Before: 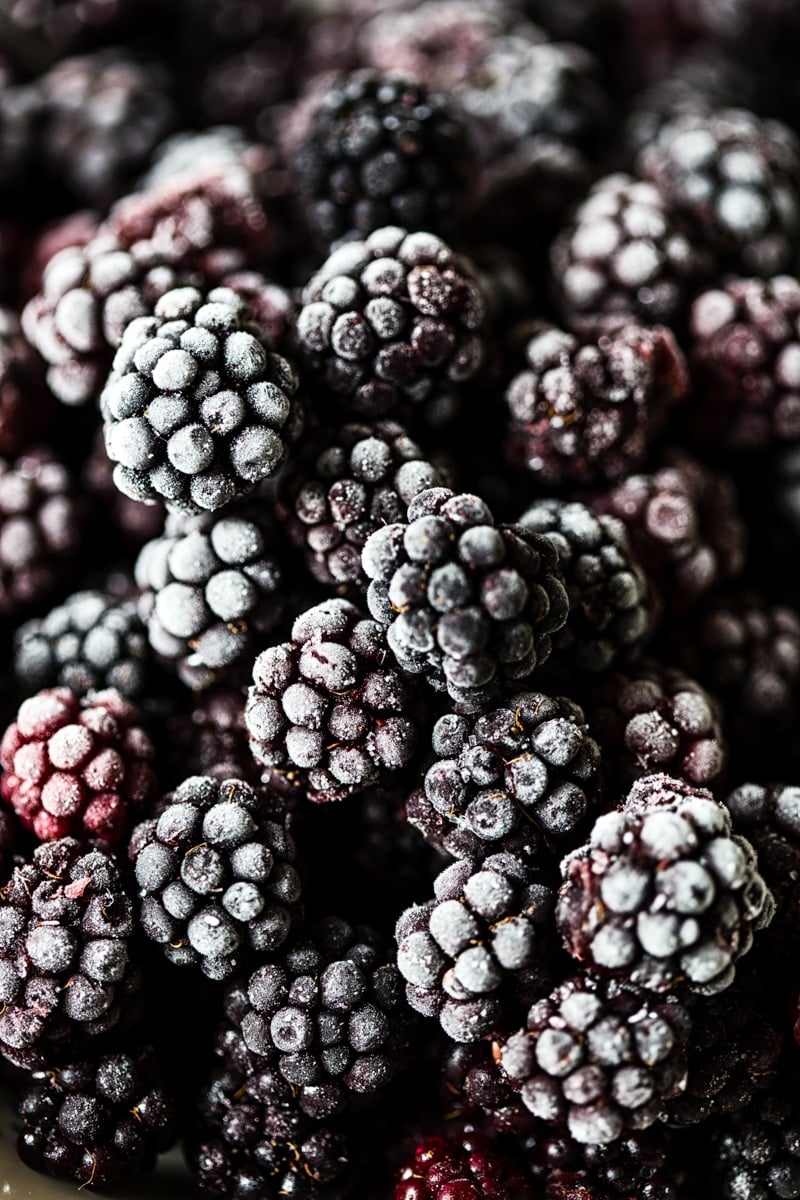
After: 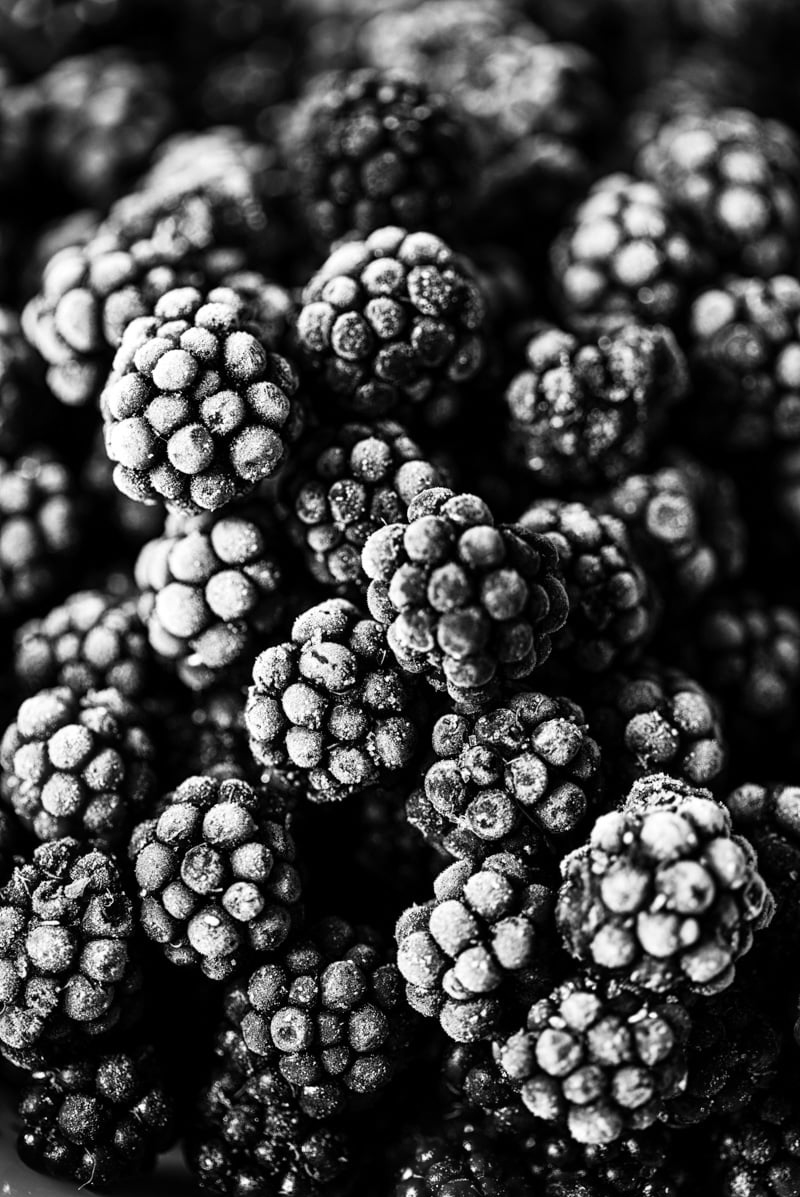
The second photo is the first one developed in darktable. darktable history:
crop: top 0.05%, bottom 0.098%
monochrome: on, module defaults
